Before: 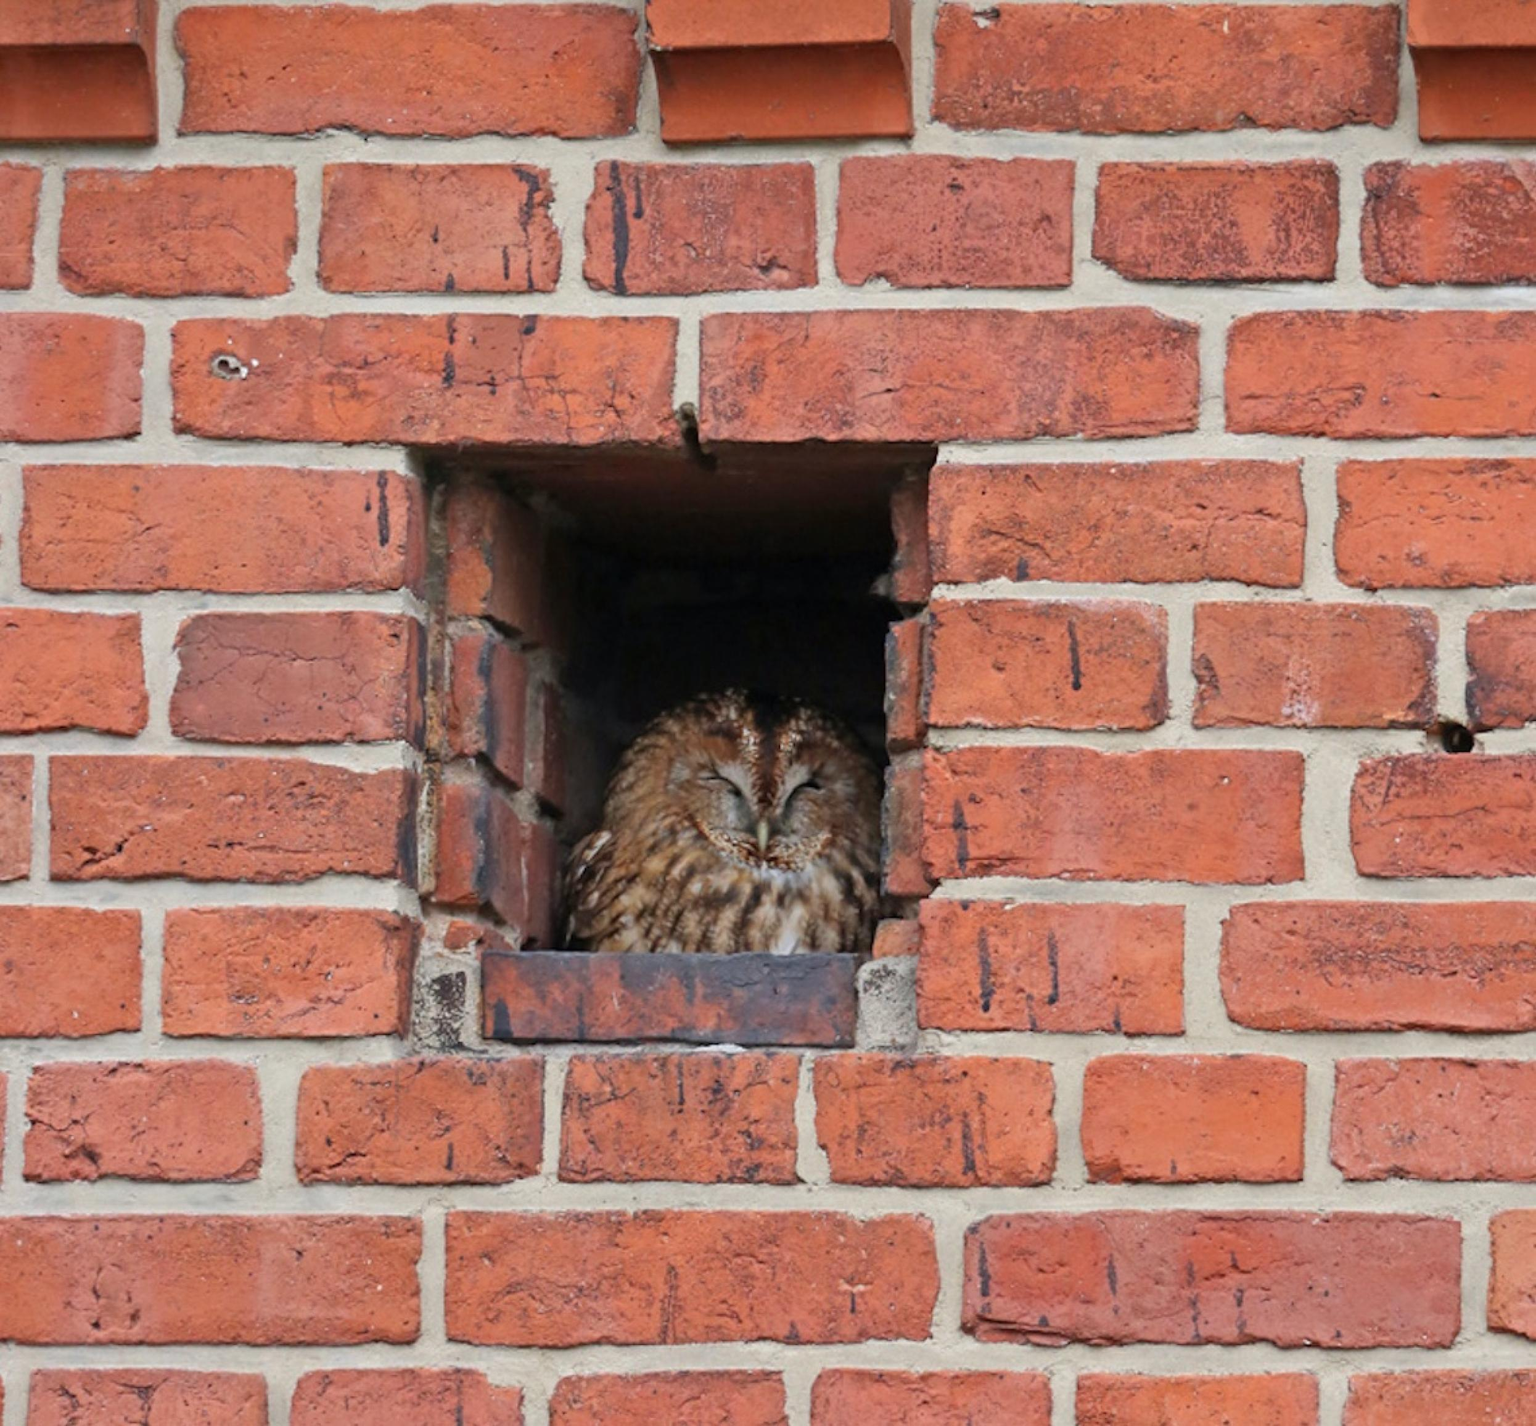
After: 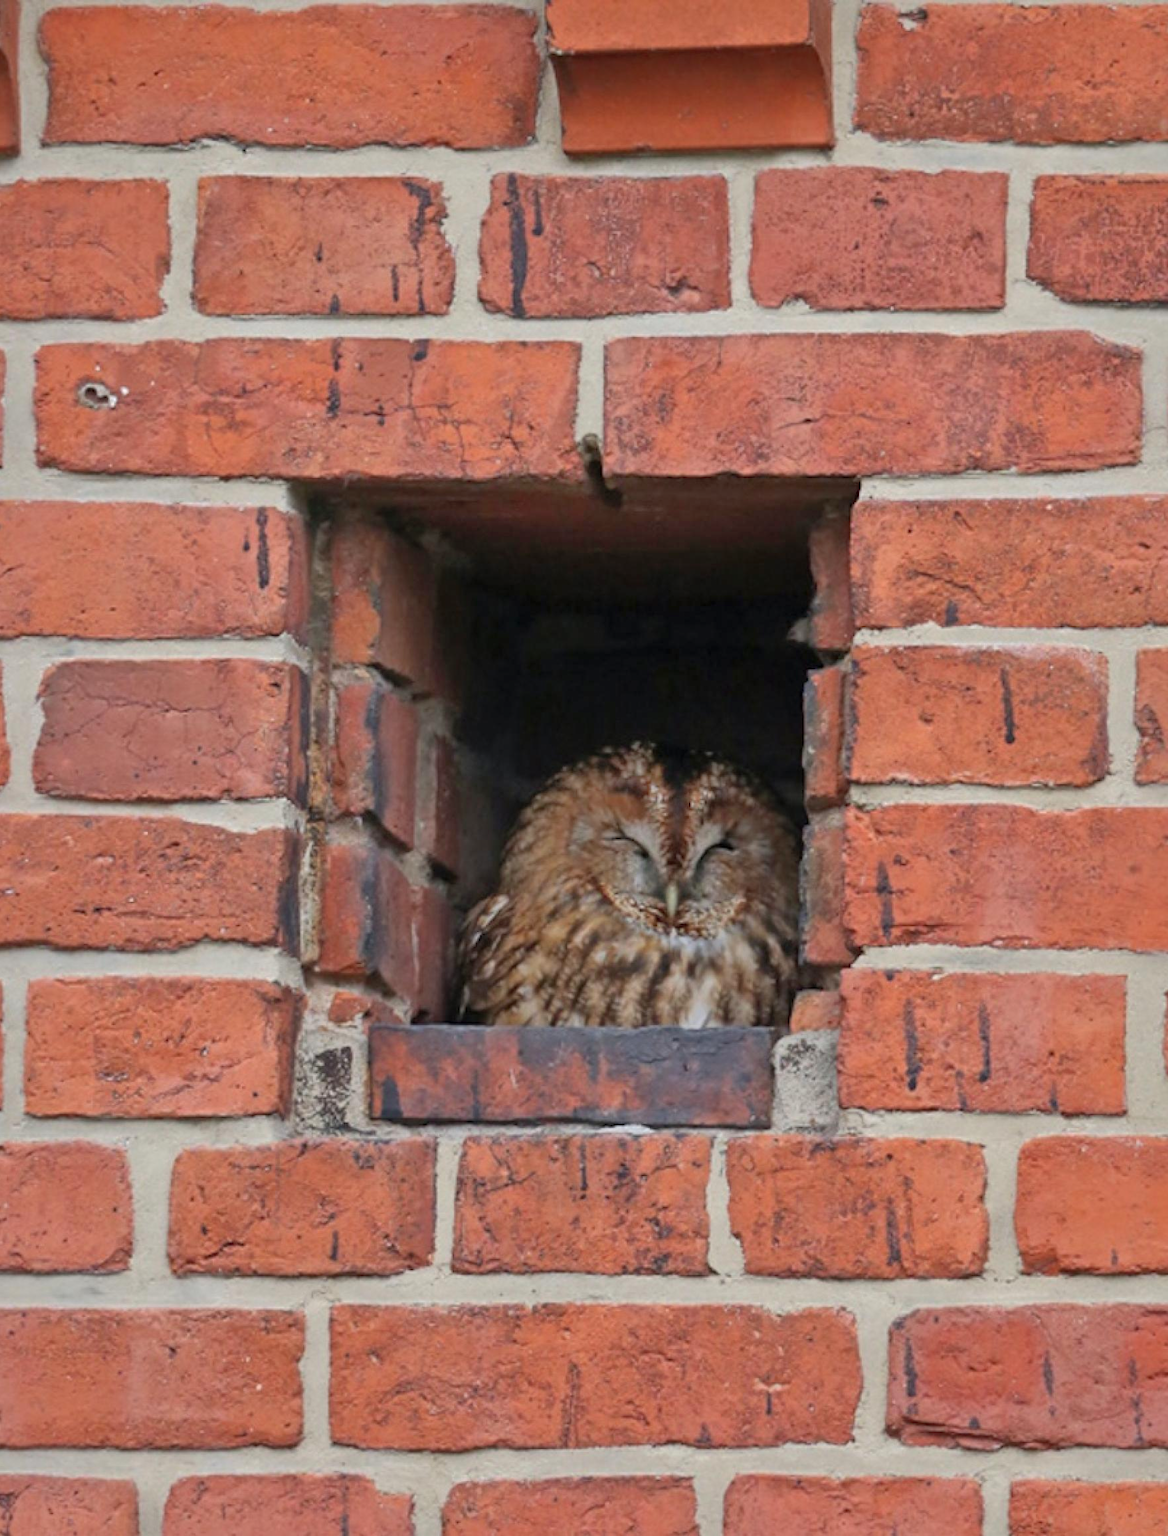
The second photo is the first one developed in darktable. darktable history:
shadows and highlights: highlights -60.05
crop and rotate: left 9.077%, right 20.276%
